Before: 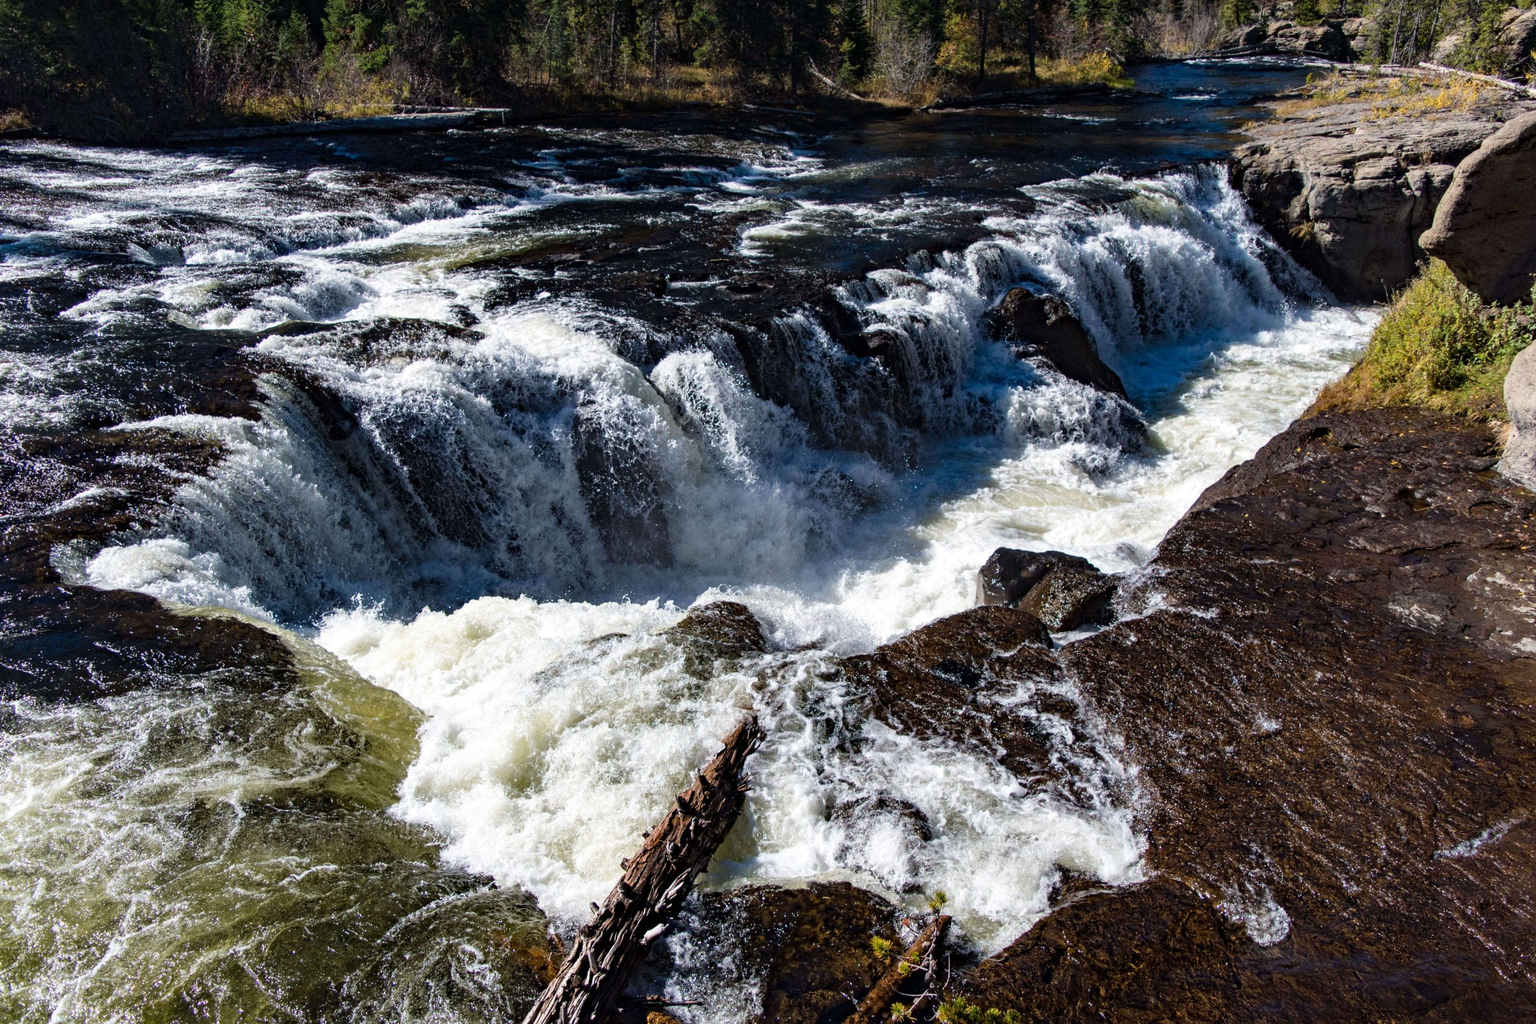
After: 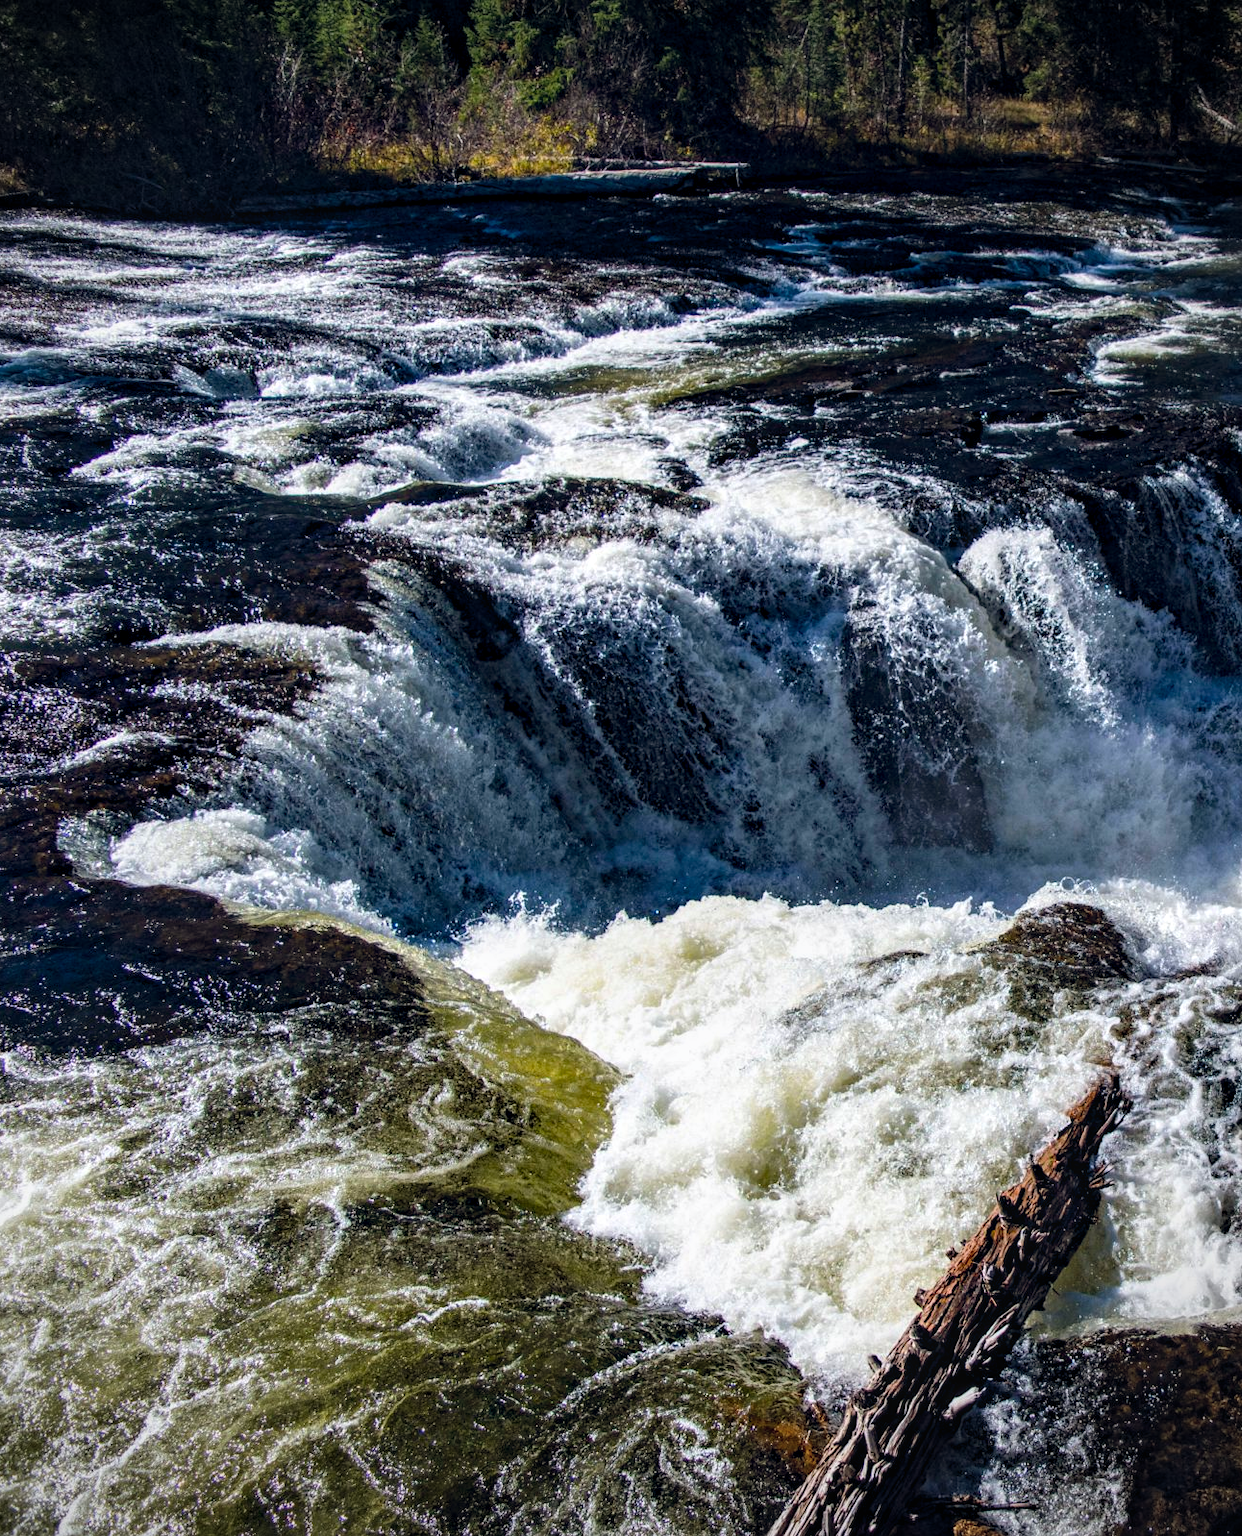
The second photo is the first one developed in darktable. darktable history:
vignetting: on, module defaults
local contrast: on, module defaults
color balance rgb: shadows lift › luminance -10.224%, shadows lift › chroma 0.904%, shadows lift › hue 110.06°, global offset › chroma 0.069%, global offset › hue 253.07°, perceptual saturation grading › global saturation 36.485%
crop: left 0.817%, right 45.296%, bottom 0.082%
